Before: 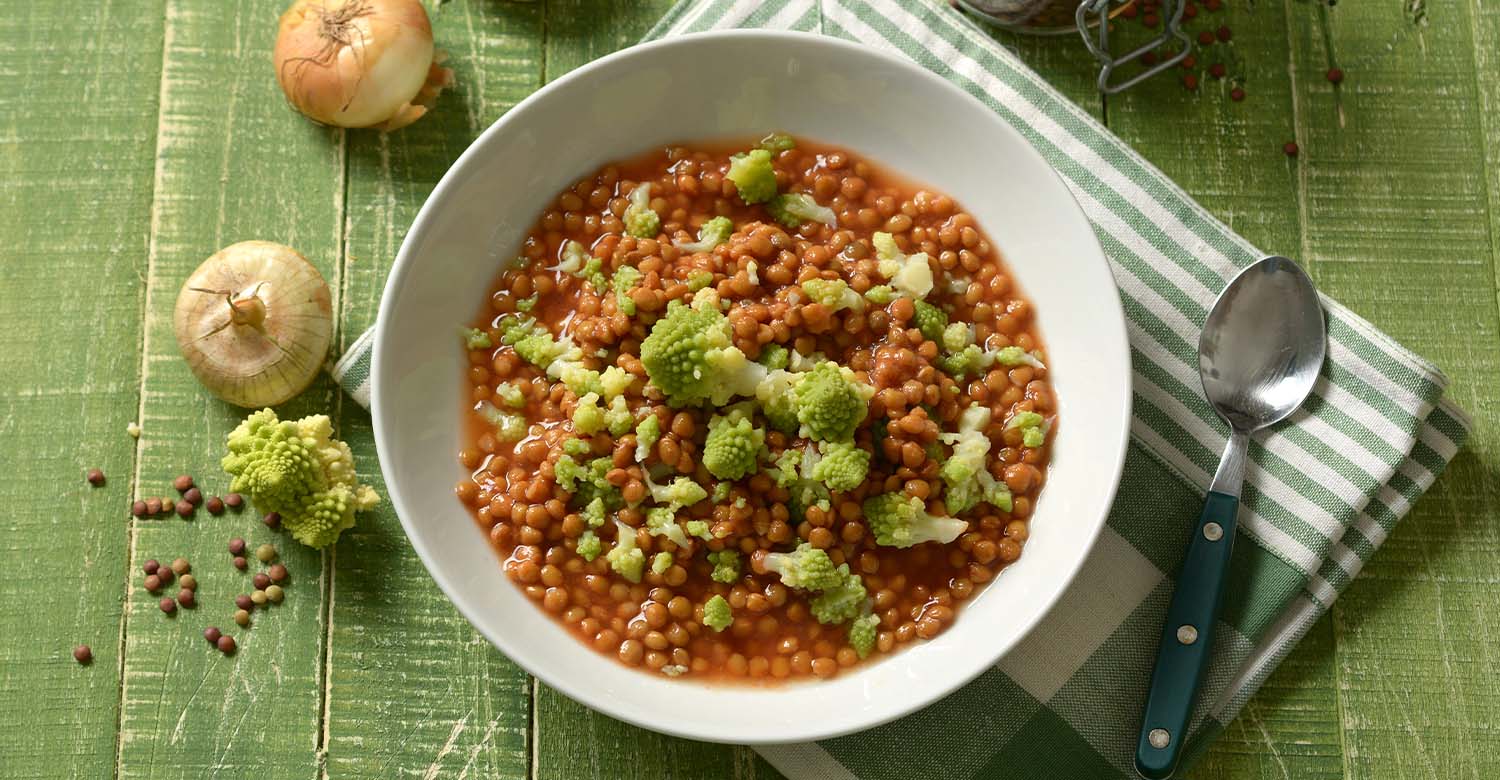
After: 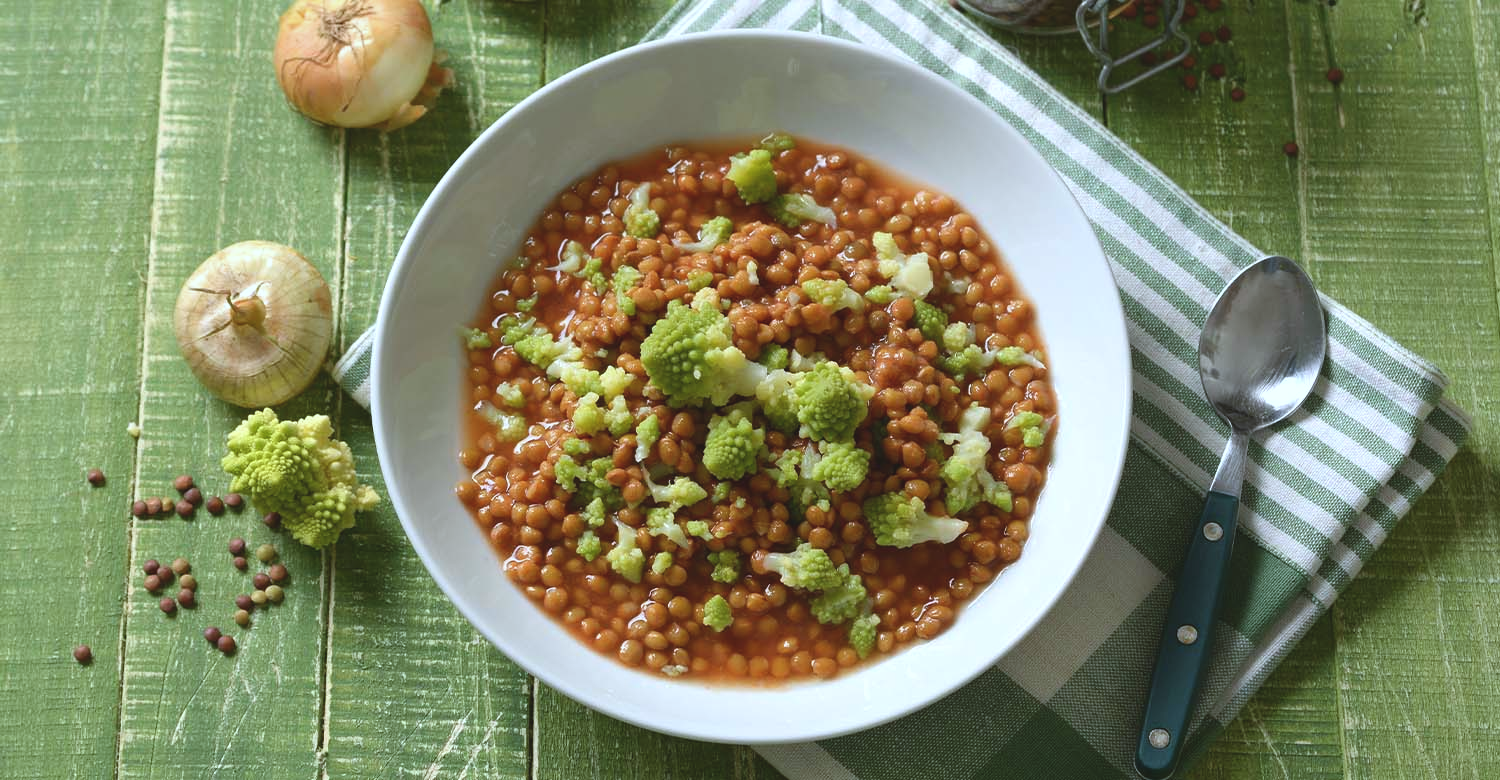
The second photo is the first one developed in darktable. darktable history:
exposure: black level correction -0.008, exposure 0.067 EV, compensate highlight preservation false
white balance: red 0.926, green 1.003, blue 1.133
